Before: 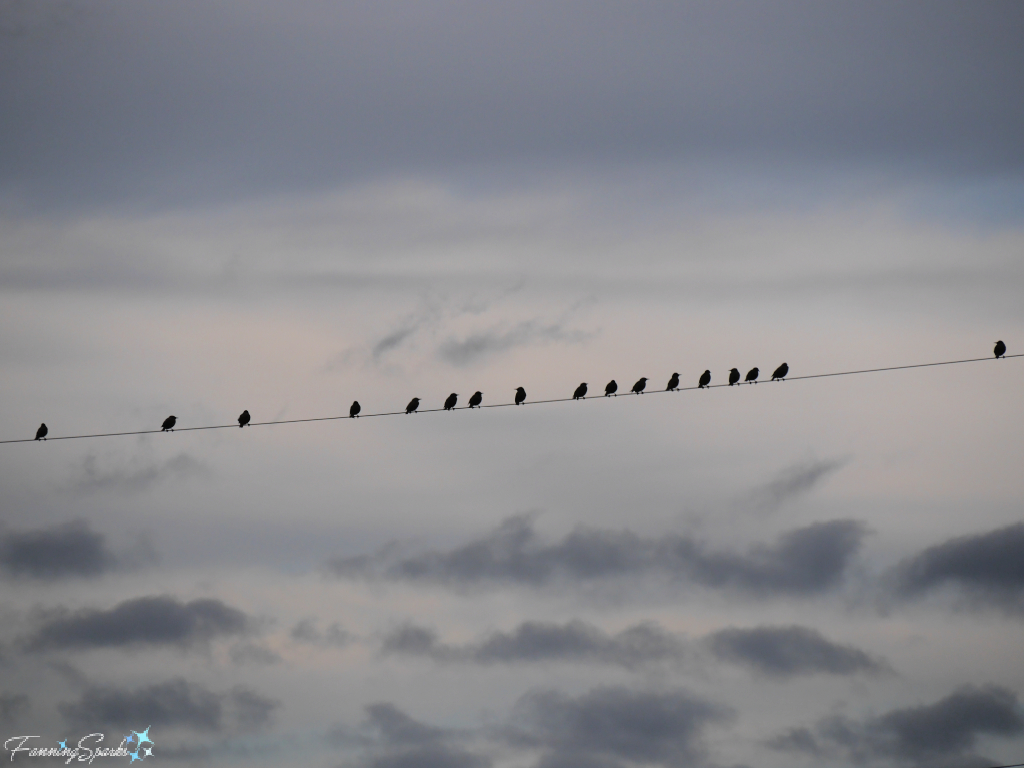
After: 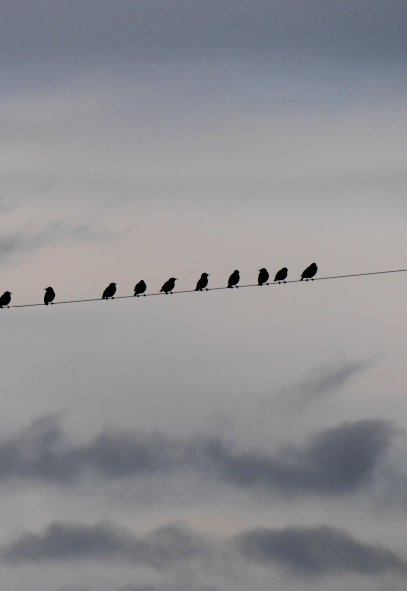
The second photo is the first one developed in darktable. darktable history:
crop: left 46.002%, top 13.105%, right 14.222%, bottom 9.856%
filmic rgb: black relative exposure -7.65 EV, white relative exposure 4.56 EV, hardness 3.61, add noise in highlights 0, color science v3 (2019), use custom middle-gray values true, contrast in highlights soft
shadows and highlights: shadows -61.12, white point adjustment -5.11, highlights 60.72
